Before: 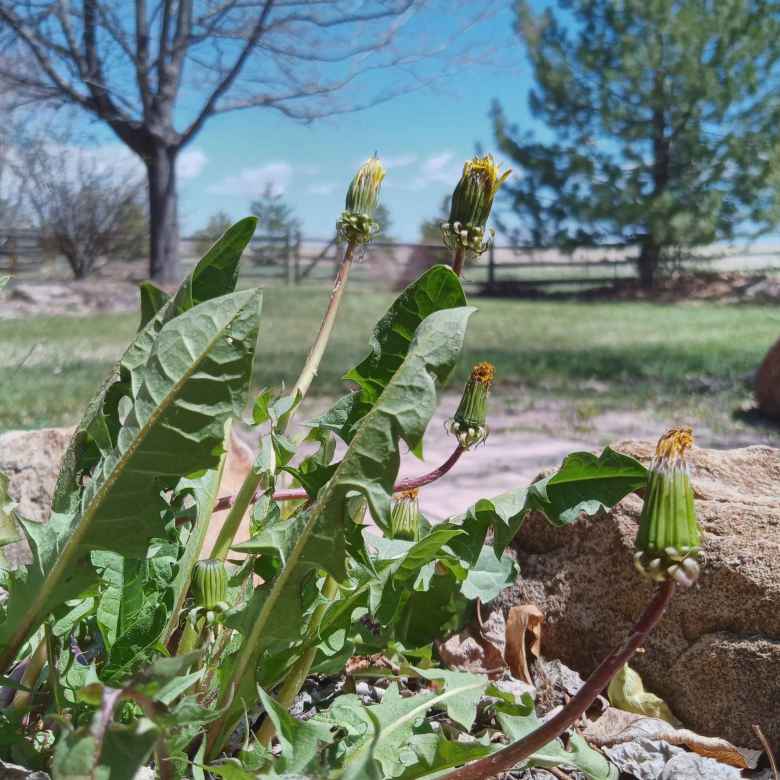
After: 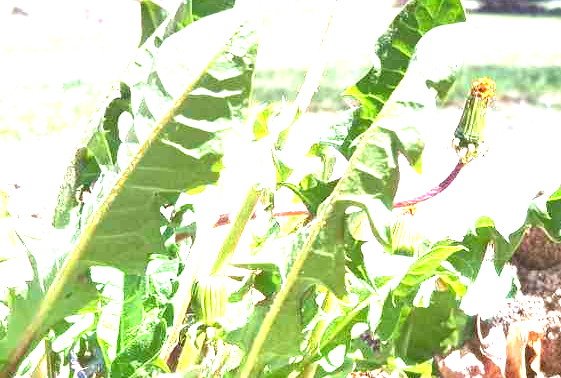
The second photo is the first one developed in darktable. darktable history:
crop: top 36.498%, right 27.964%, bottom 14.995%
exposure: black level correction 0.001, exposure 2.607 EV, compensate exposure bias true, compensate highlight preservation false
